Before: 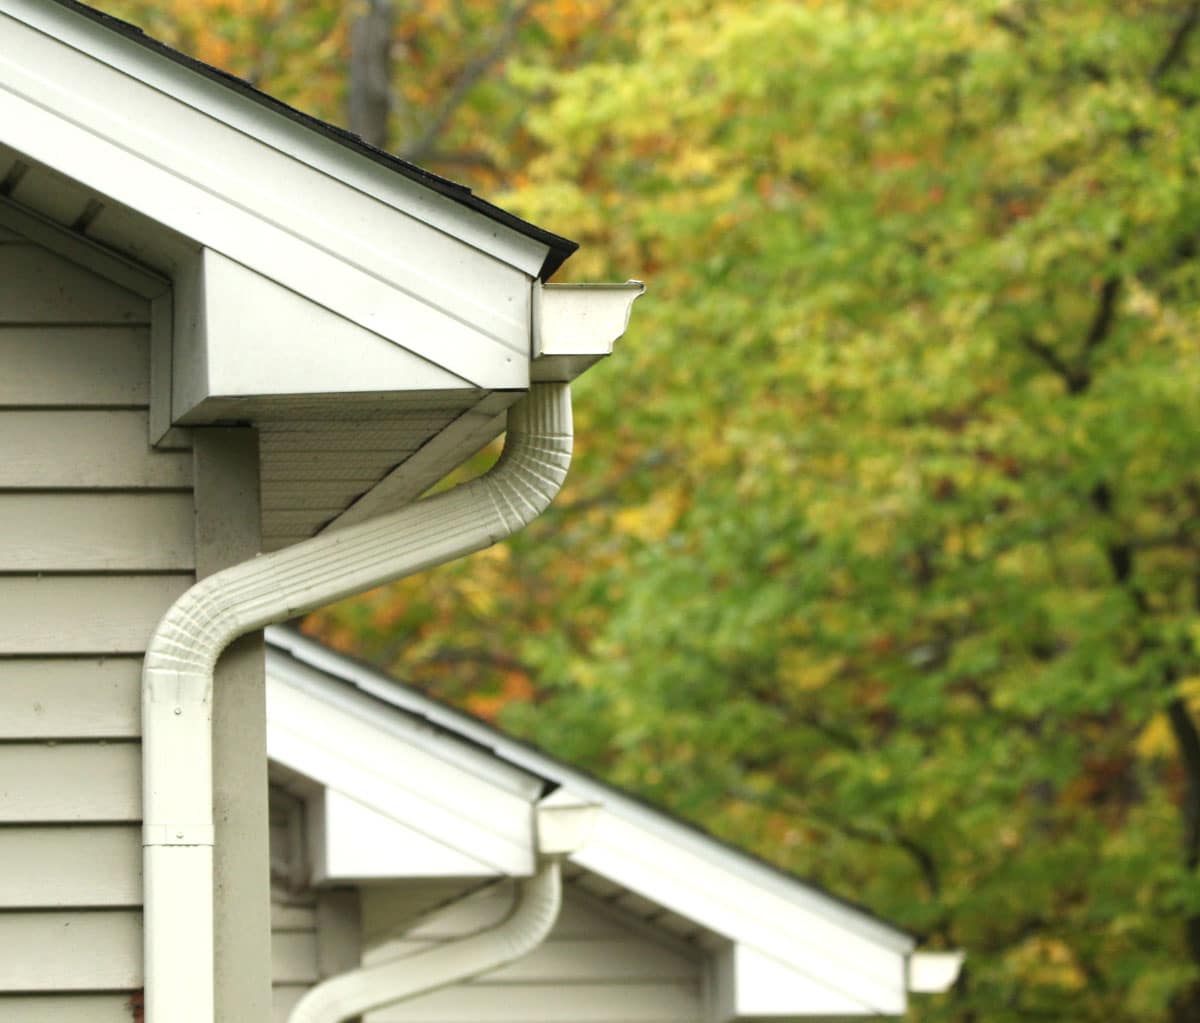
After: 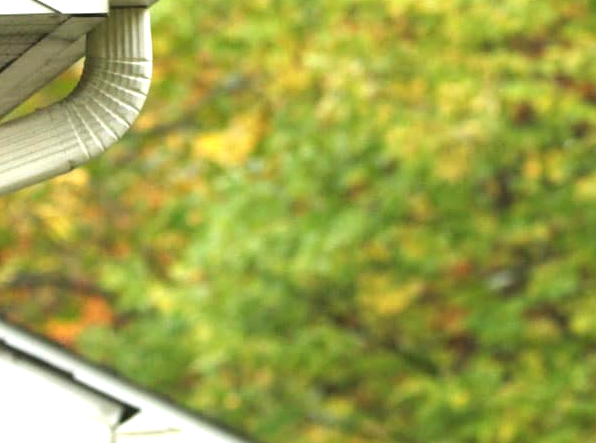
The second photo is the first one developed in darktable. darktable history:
crop: left 35.161%, top 36.675%, right 15.118%, bottom 19.978%
exposure: black level correction 0, exposure 0.692 EV, compensate highlight preservation false
